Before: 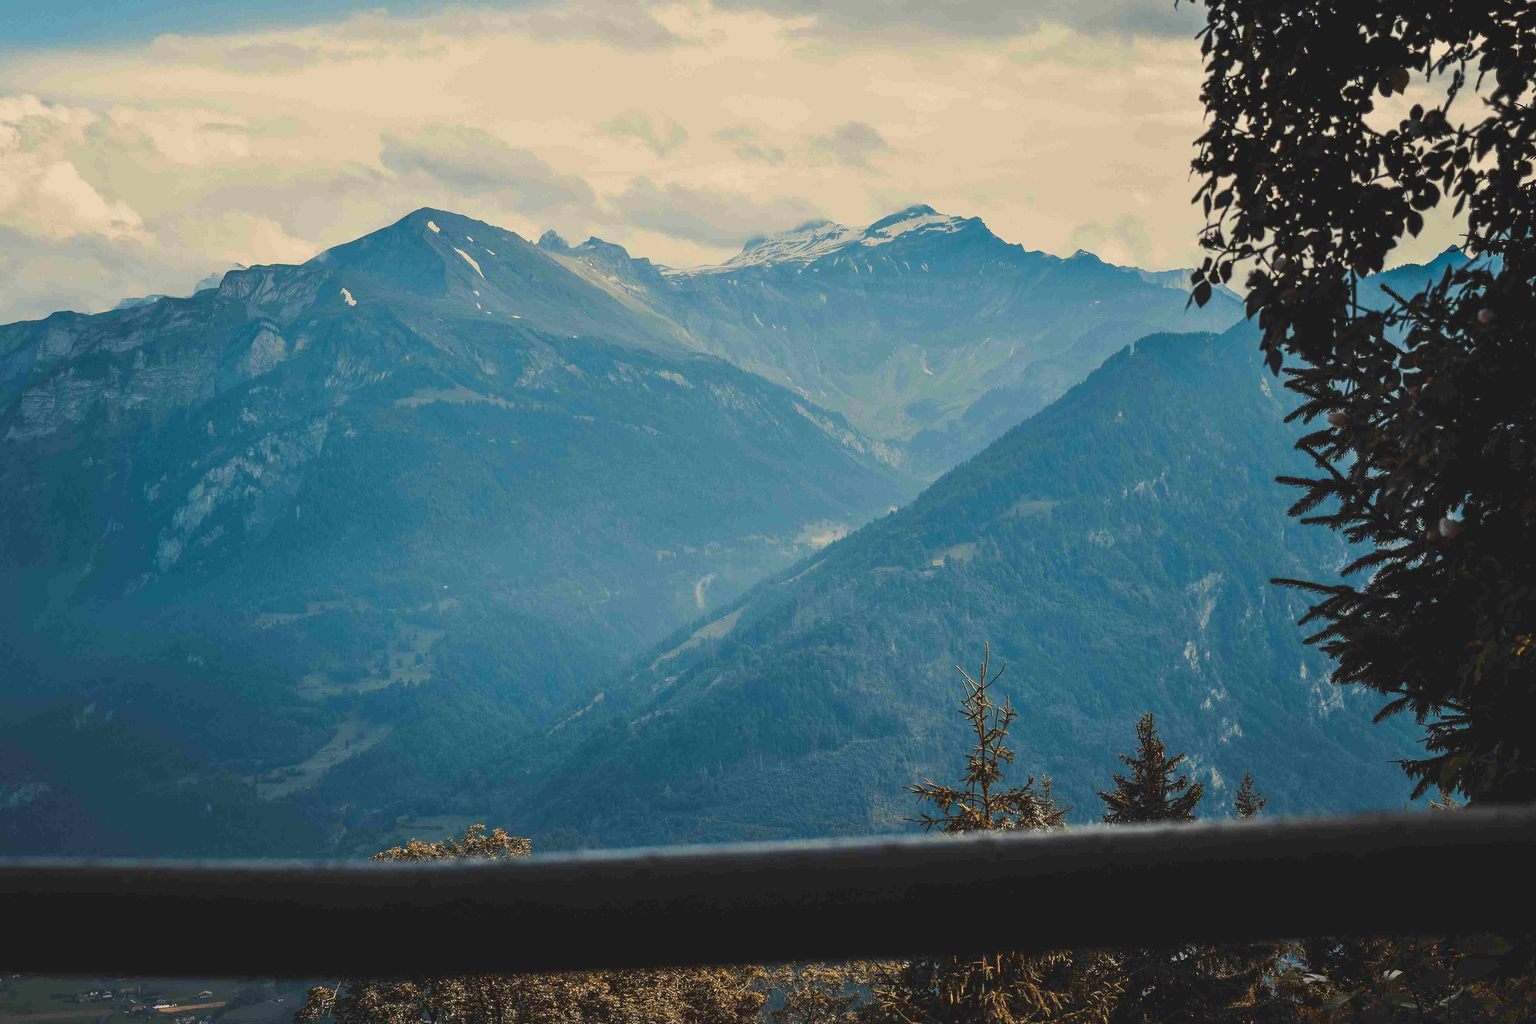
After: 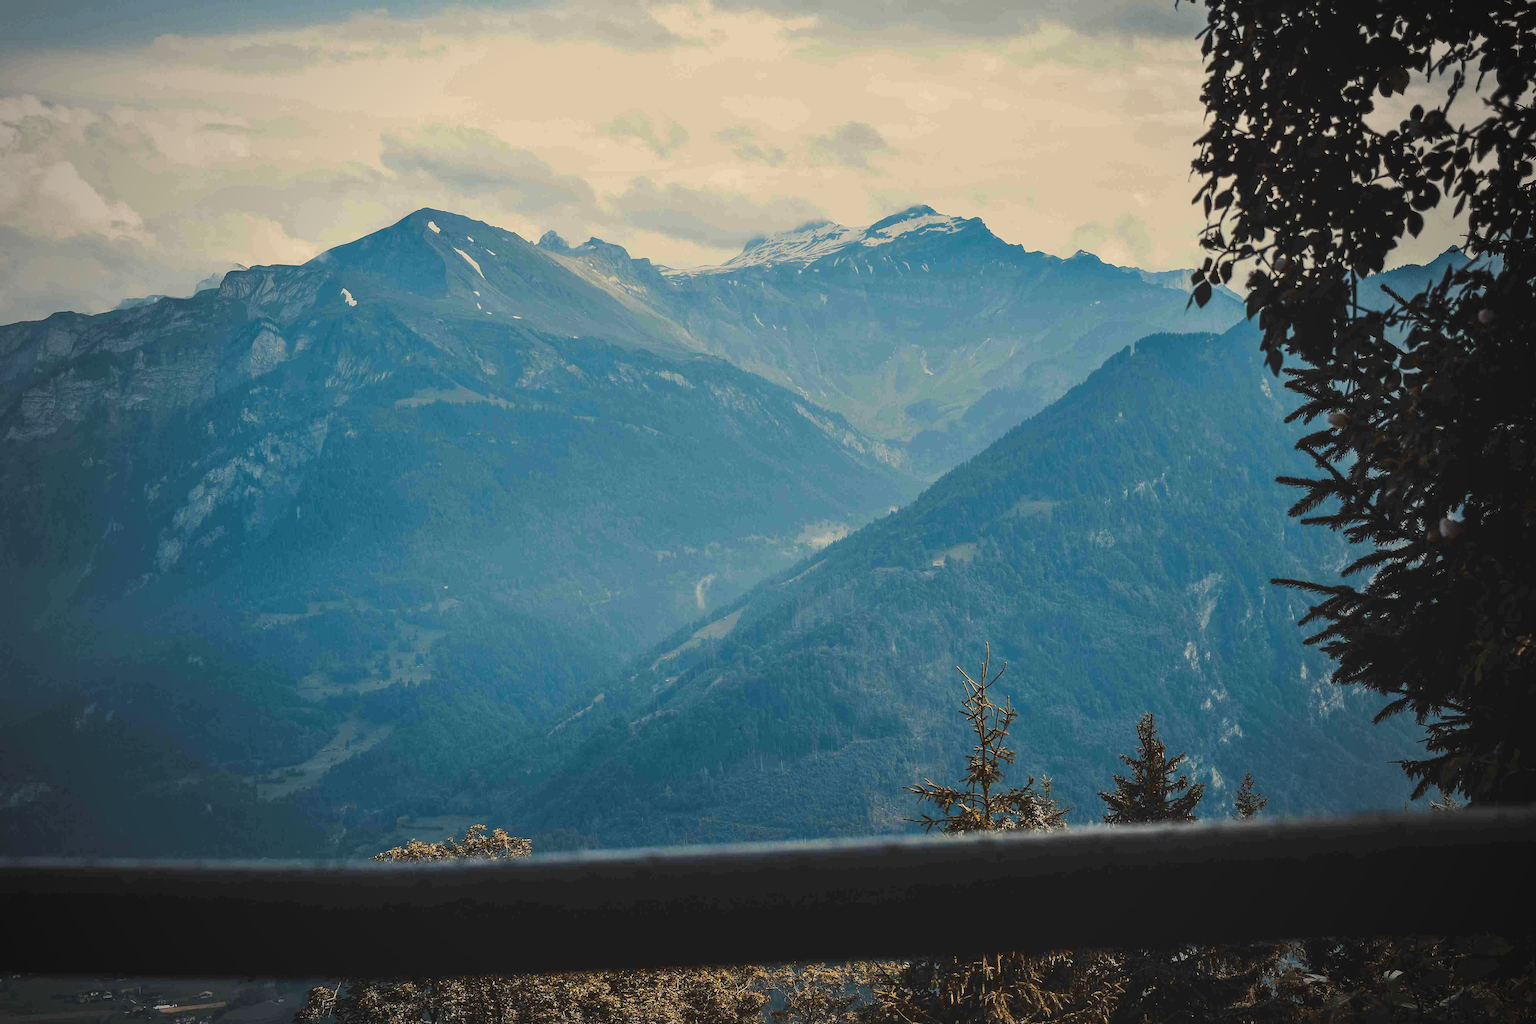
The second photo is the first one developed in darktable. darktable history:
vignetting: fall-off start 67.28%, width/height ratio 1.007, unbound false
